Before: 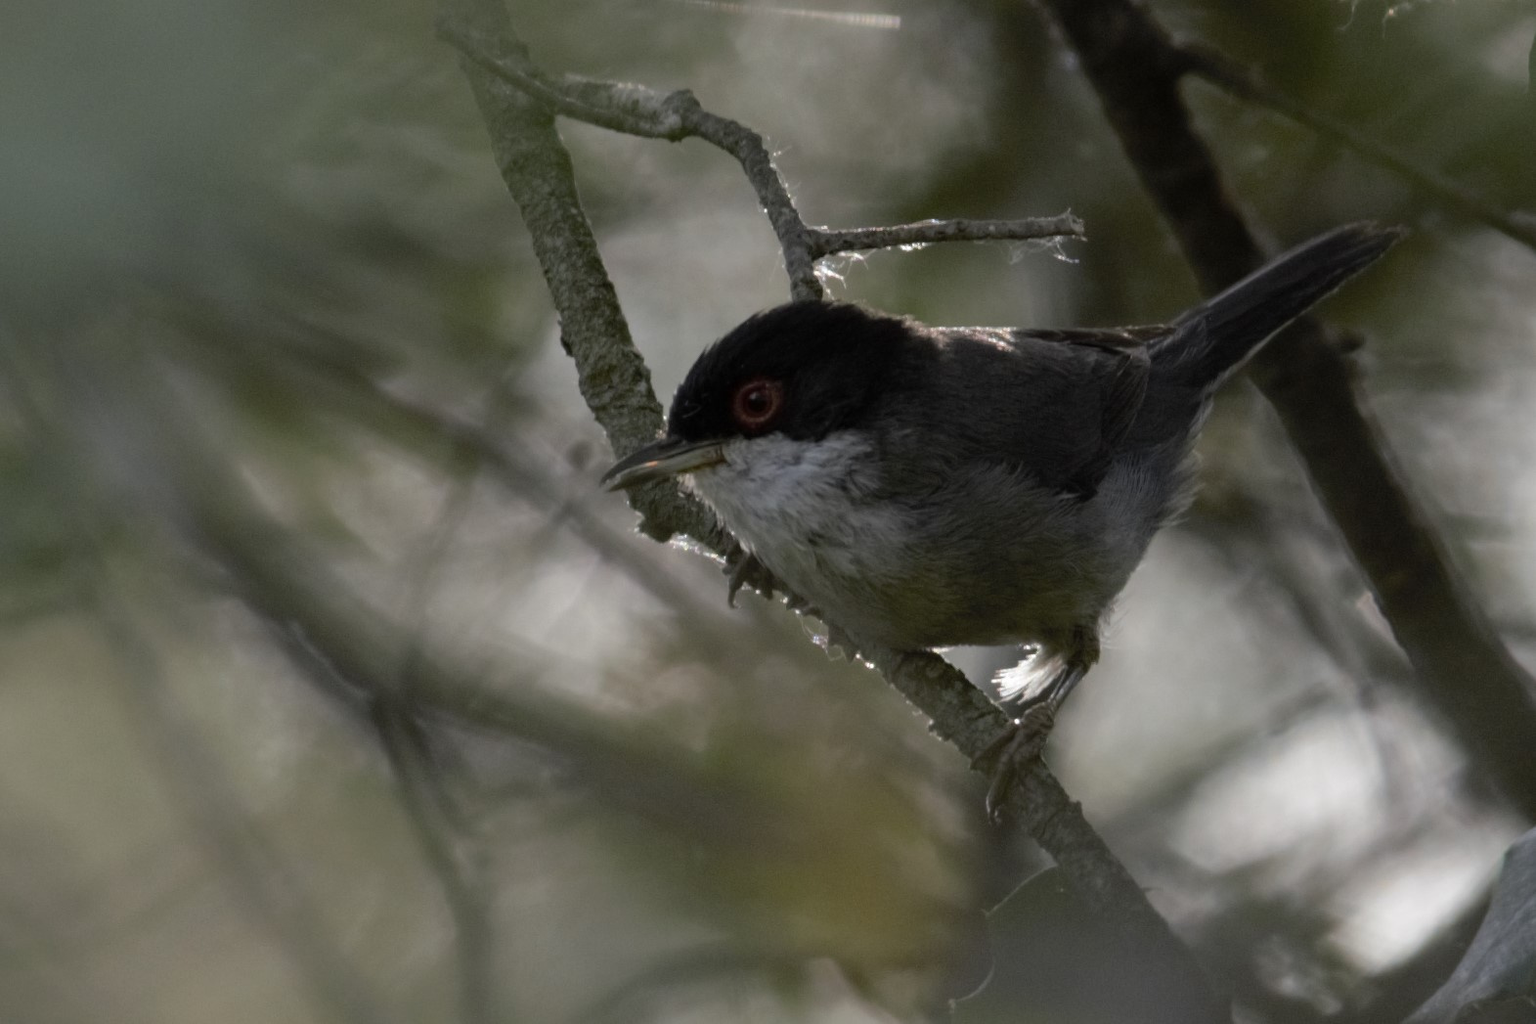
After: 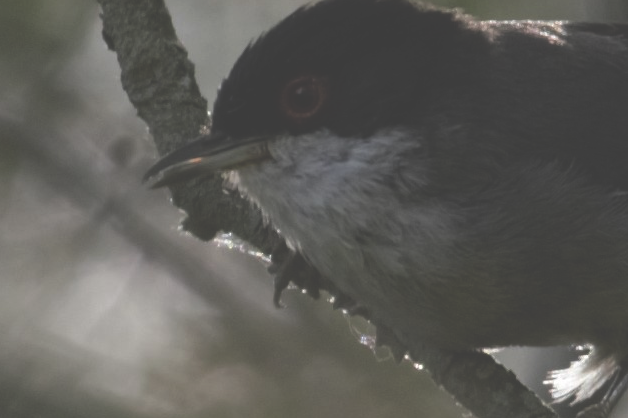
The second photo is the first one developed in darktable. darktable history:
exposure: black level correction -0.087, compensate highlight preservation false
crop: left 30%, top 30%, right 30%, bottom 30%
contrast brightness saturation: contrast 0.07, brightness -0.13, saturation 0.06
